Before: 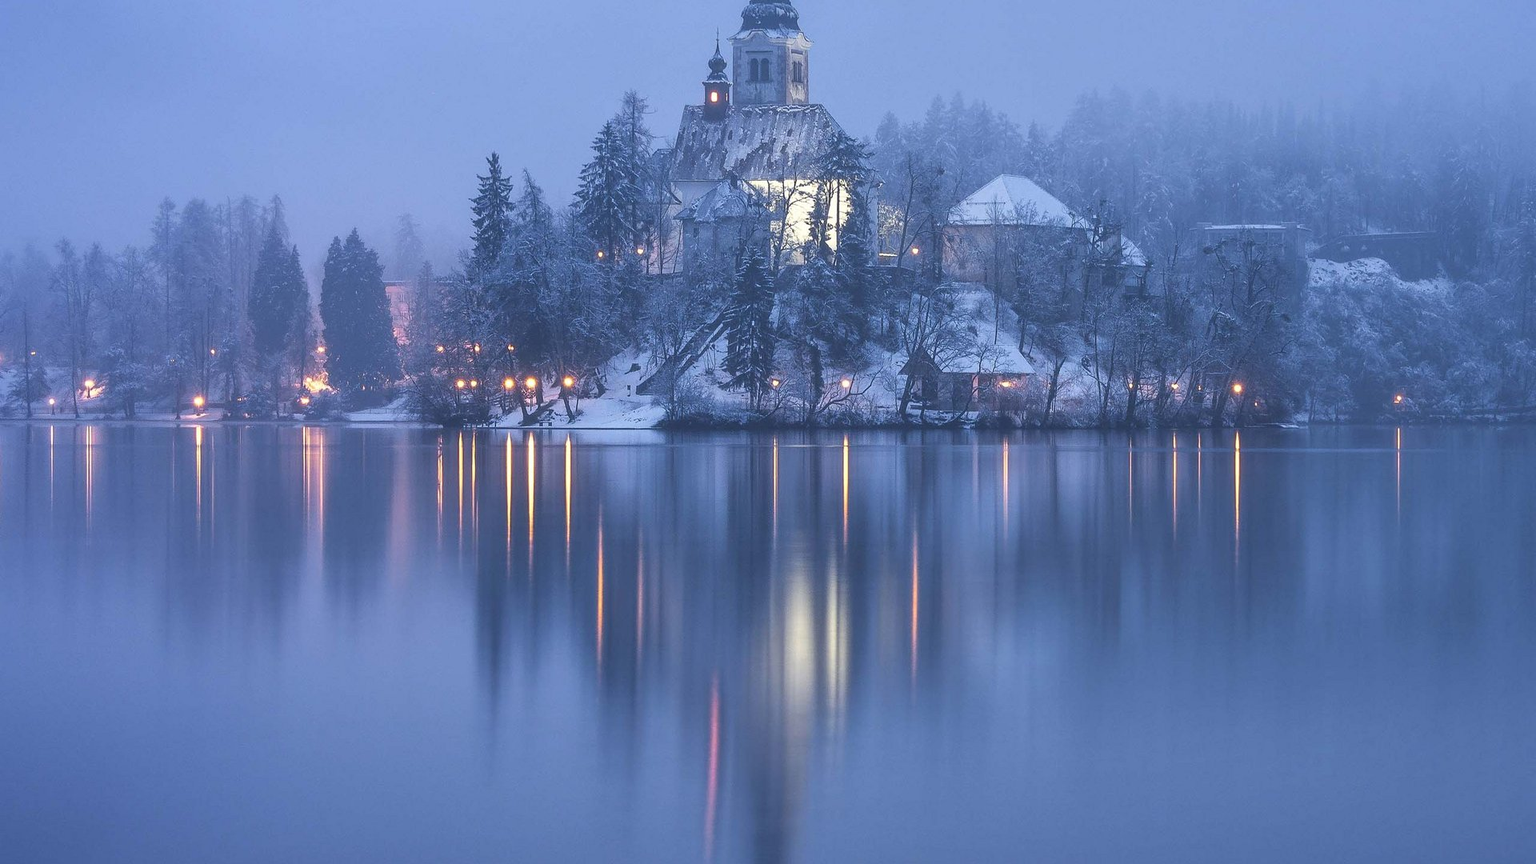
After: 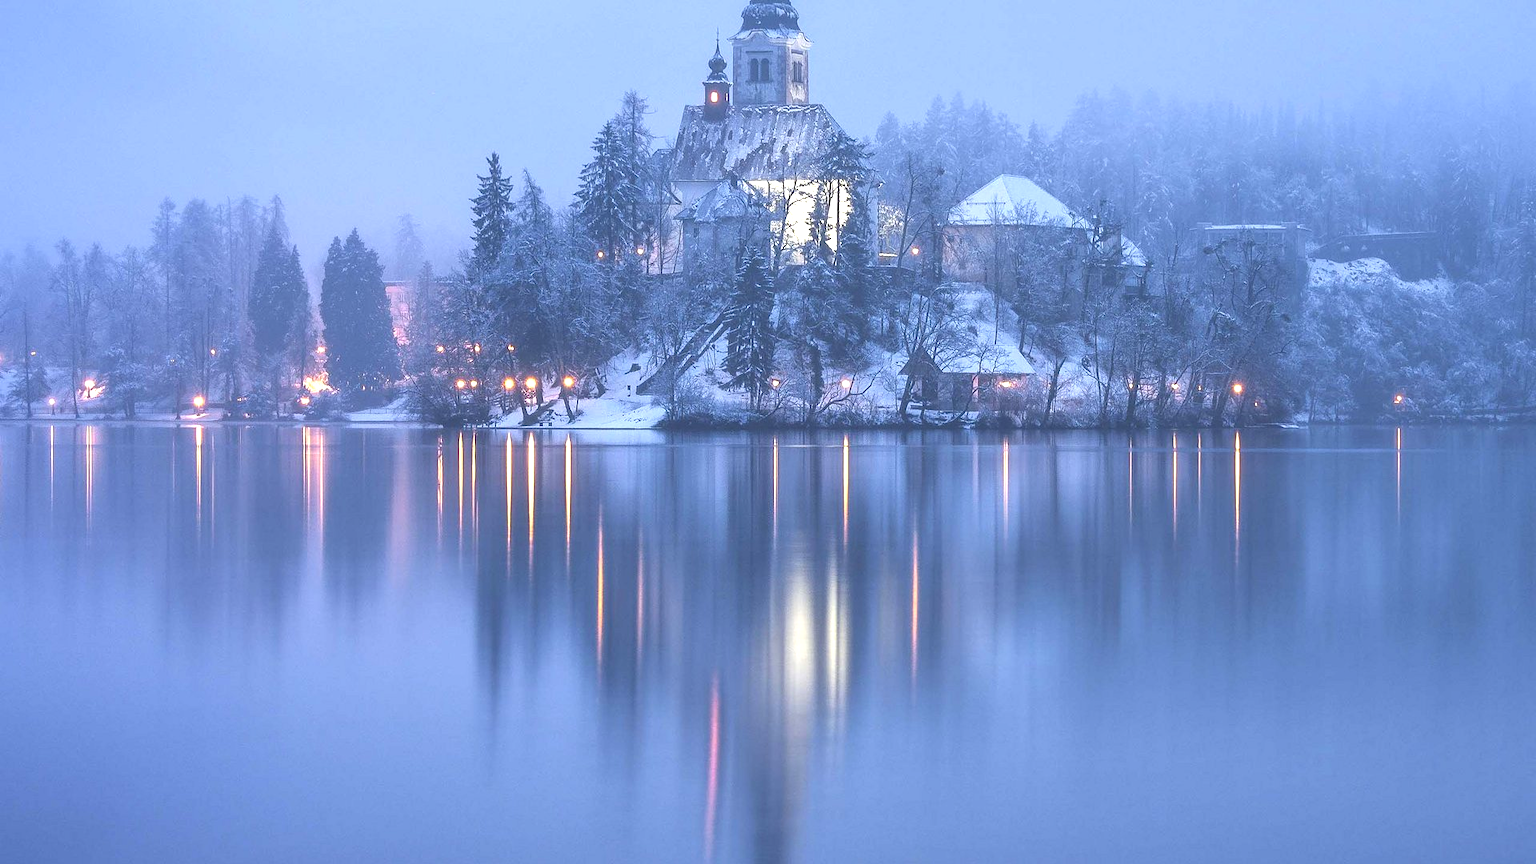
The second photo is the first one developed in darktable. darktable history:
exposure: black level correction -0.002, exposure 0.704 EV, compensate exposure bias true, compensate highlight preservation false
